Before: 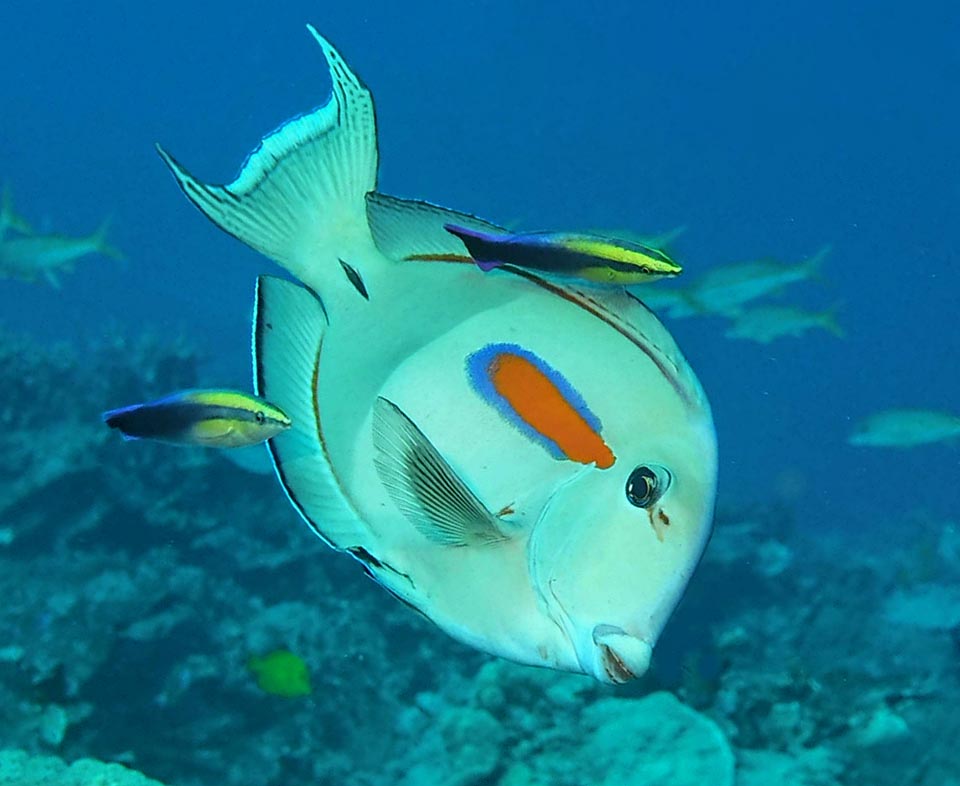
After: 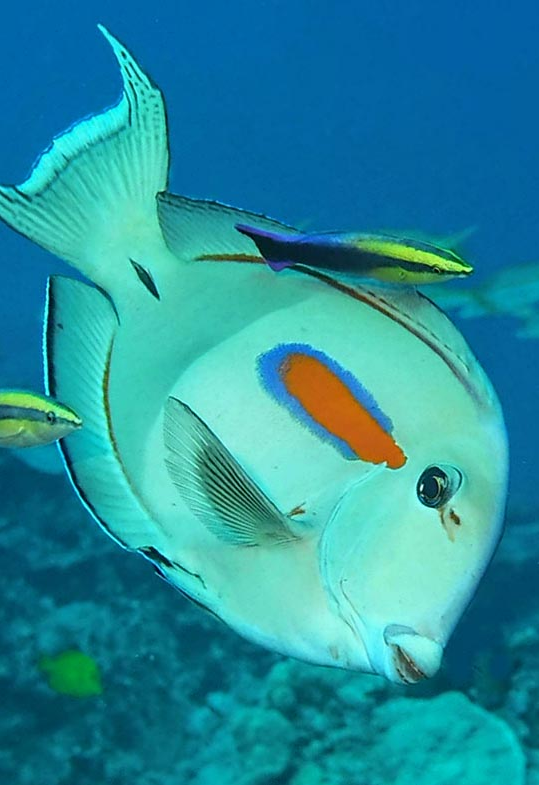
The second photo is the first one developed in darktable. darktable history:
crop: left 21.804%, right 21.98%, bottom 0.012%
exposure: compensate highlight preservation false
